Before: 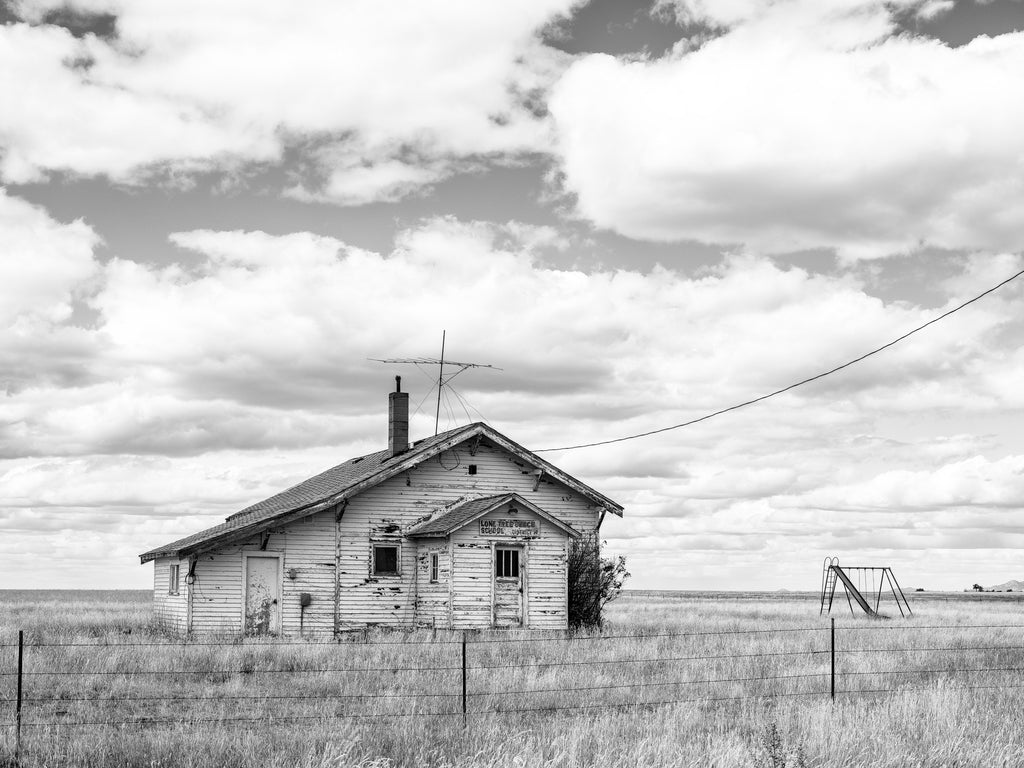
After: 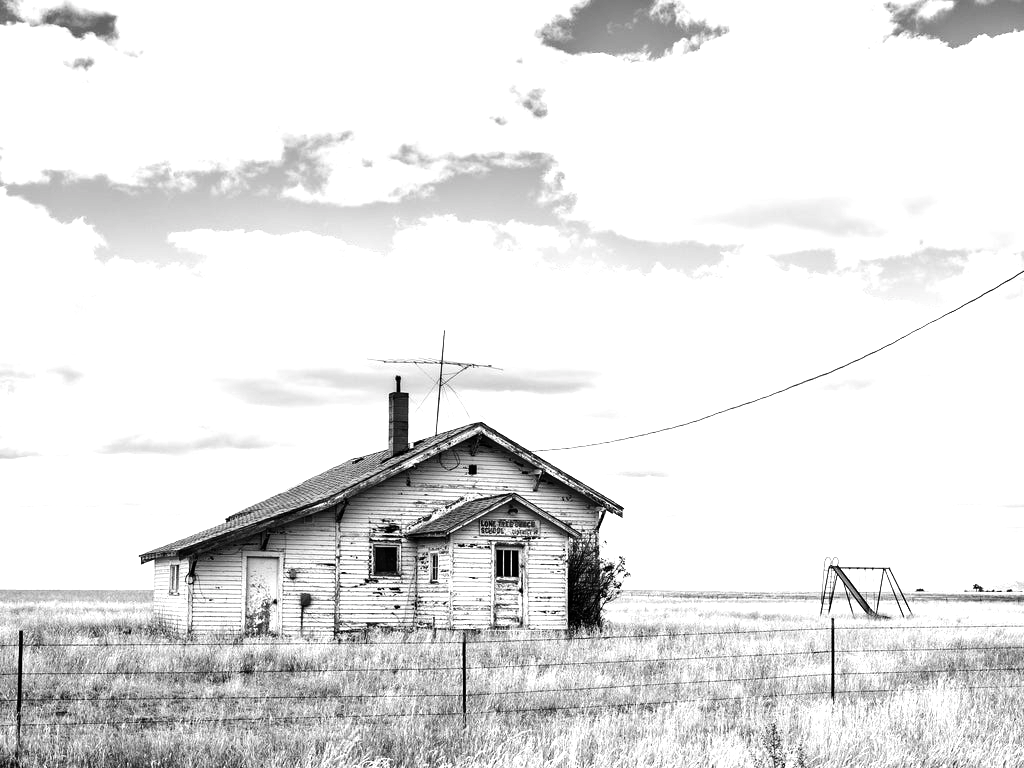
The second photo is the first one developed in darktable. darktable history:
color balance: contrast 10%
tone equalizer: -8 EV -0.75 EV, -7 EV -0.7 EV, -6 EV -0.6 EV, -5 EV -0.4 EV, -3 EV 0.4 EV, -2 EV 0.6 EV, -1 EV 0.7 EV, +0 EV 0.75 EV, edges refinement/feathering 500, mask exposure compensation -1.57 EV, preserve details no
